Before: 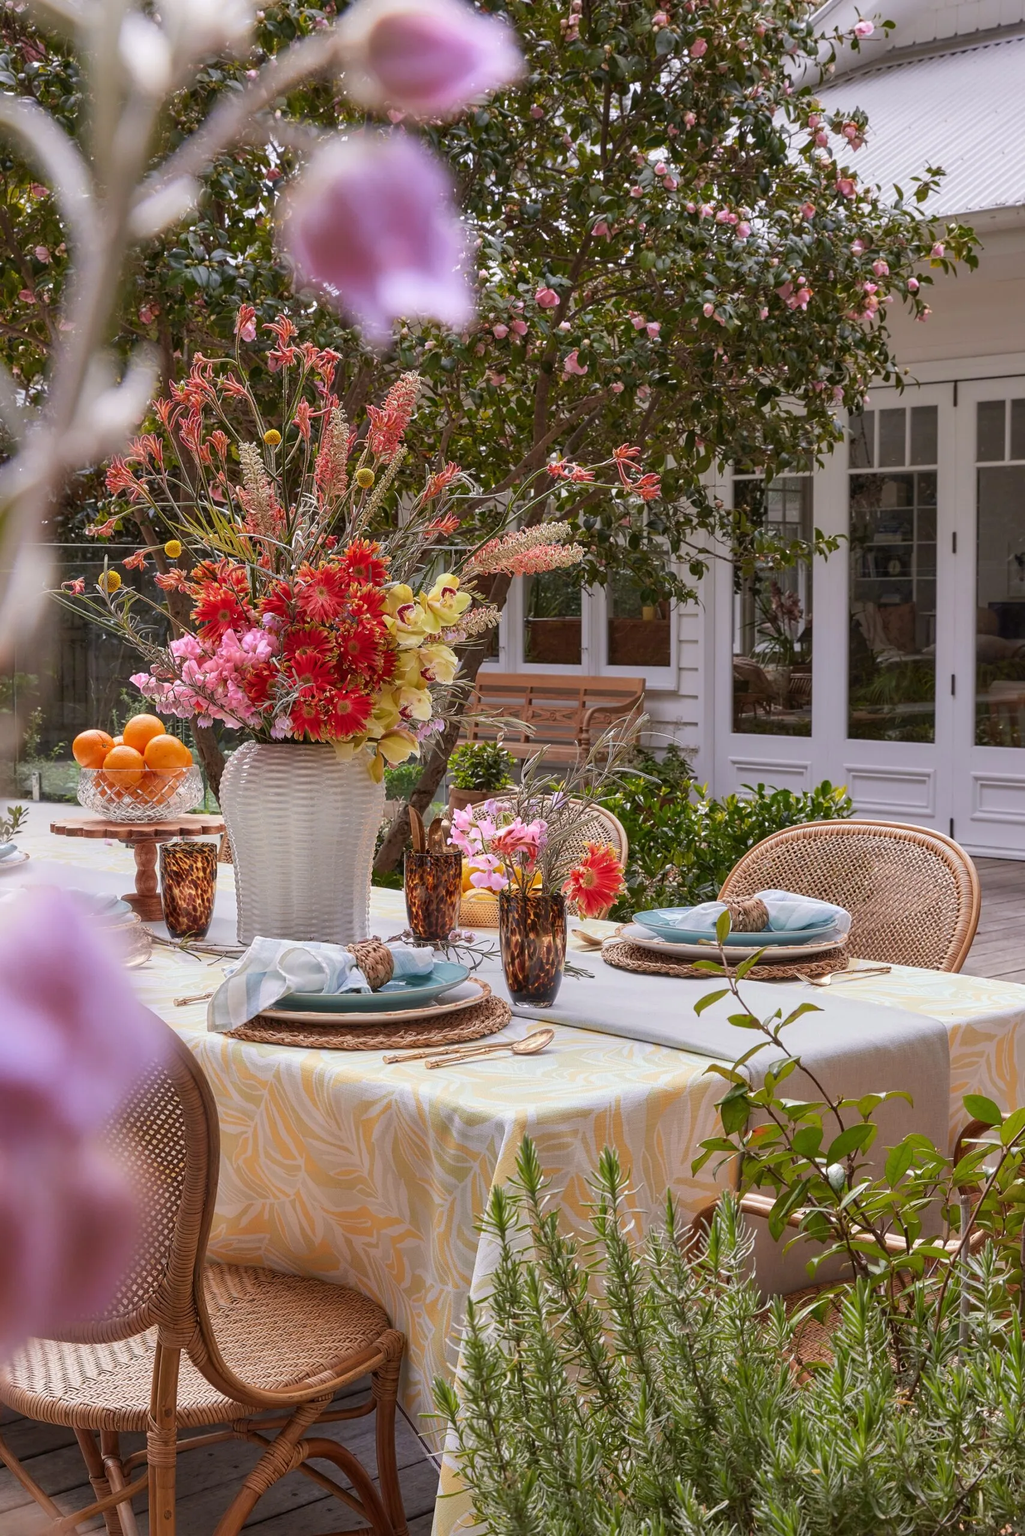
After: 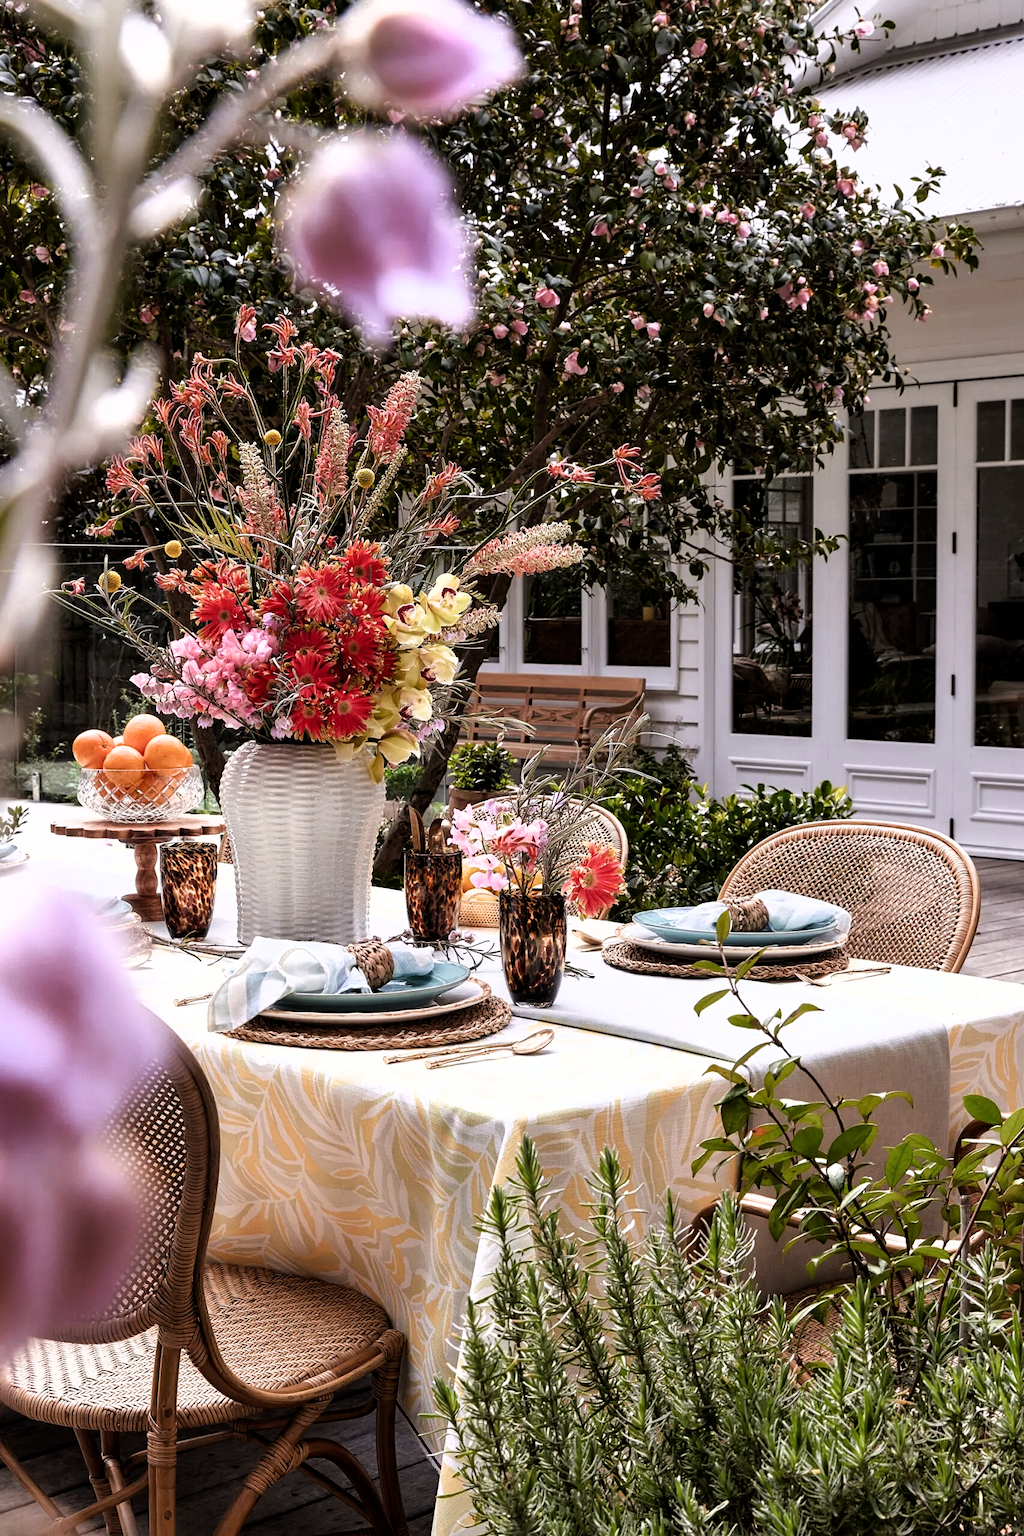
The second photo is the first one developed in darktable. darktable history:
filmic rgb: black relative exposure -8.18 EV, white relative exposure 2.22 EV, hardness 7.13, latitude 86.44%, contrast 1.69, highlights saturation mix -3.48%, shadows ↔ highlights balance -3.05%
